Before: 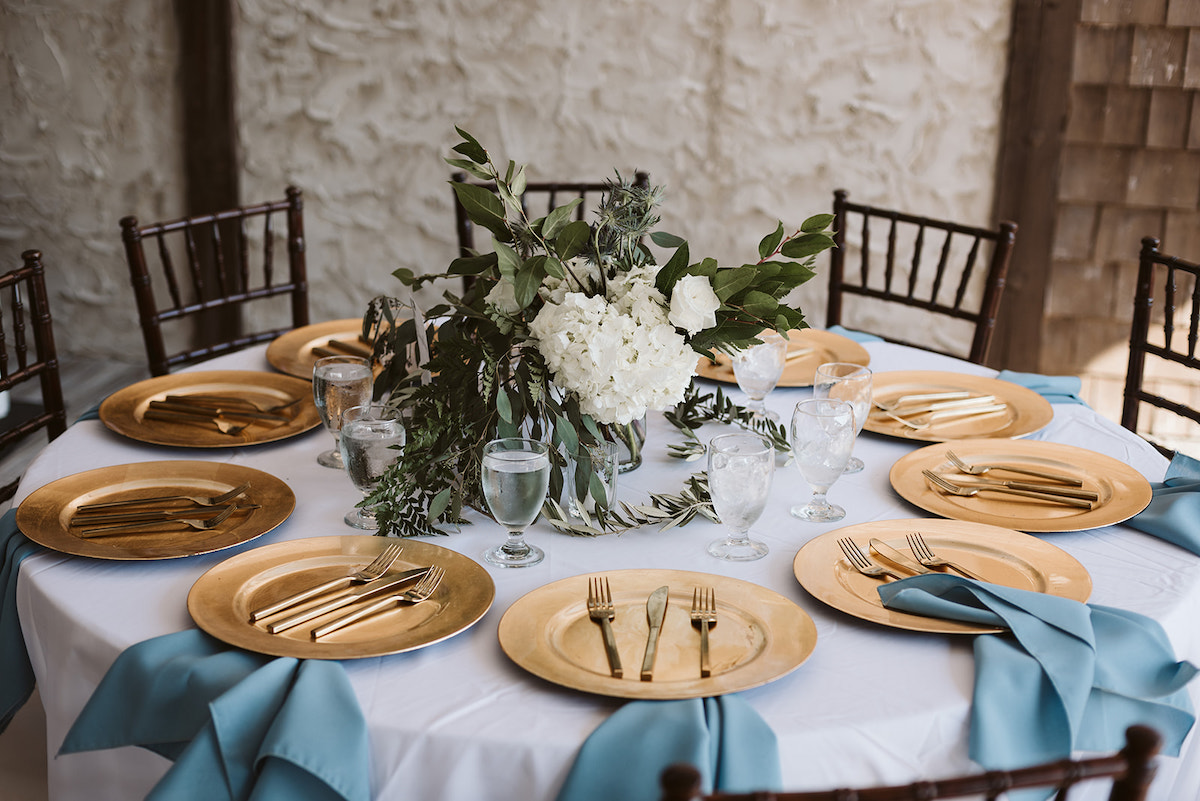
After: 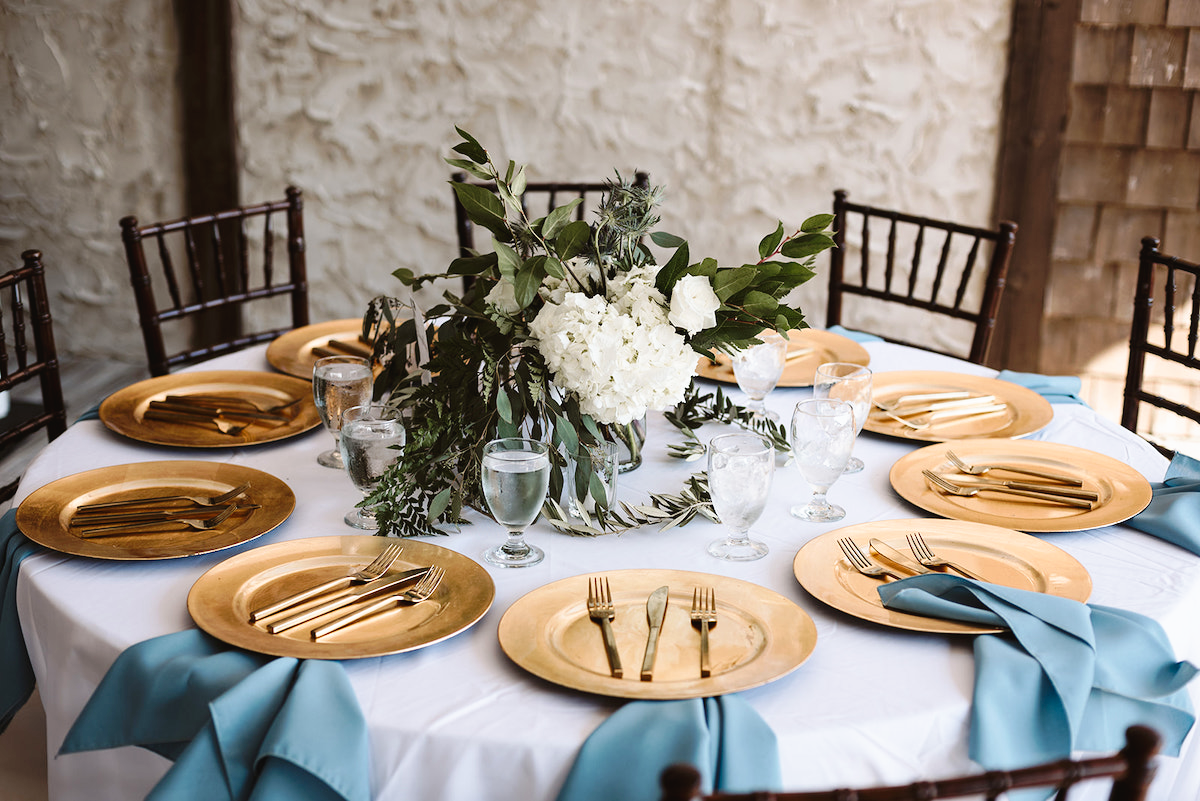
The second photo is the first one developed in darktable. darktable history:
tone curve: curves: ch0 [(0, 0) (0.003, 0.025) (0.011, 0.025) (0.025, 0.029) (0.044, 0.035) (0.069, 0.053) (0.1, 0.083) (0.136, 0.118) (0.177, 0.163) (0.224, 0.22) (0.277, 0.295) (0.335, 0.371) (0.399, 0.444) (0.468, 0.524) (0.543, 0.618) (0.623, 0.702) (0.709, 0.79) (0.801, 0.89) (0.898, 0.973) (1, 1)], preserve colors none
